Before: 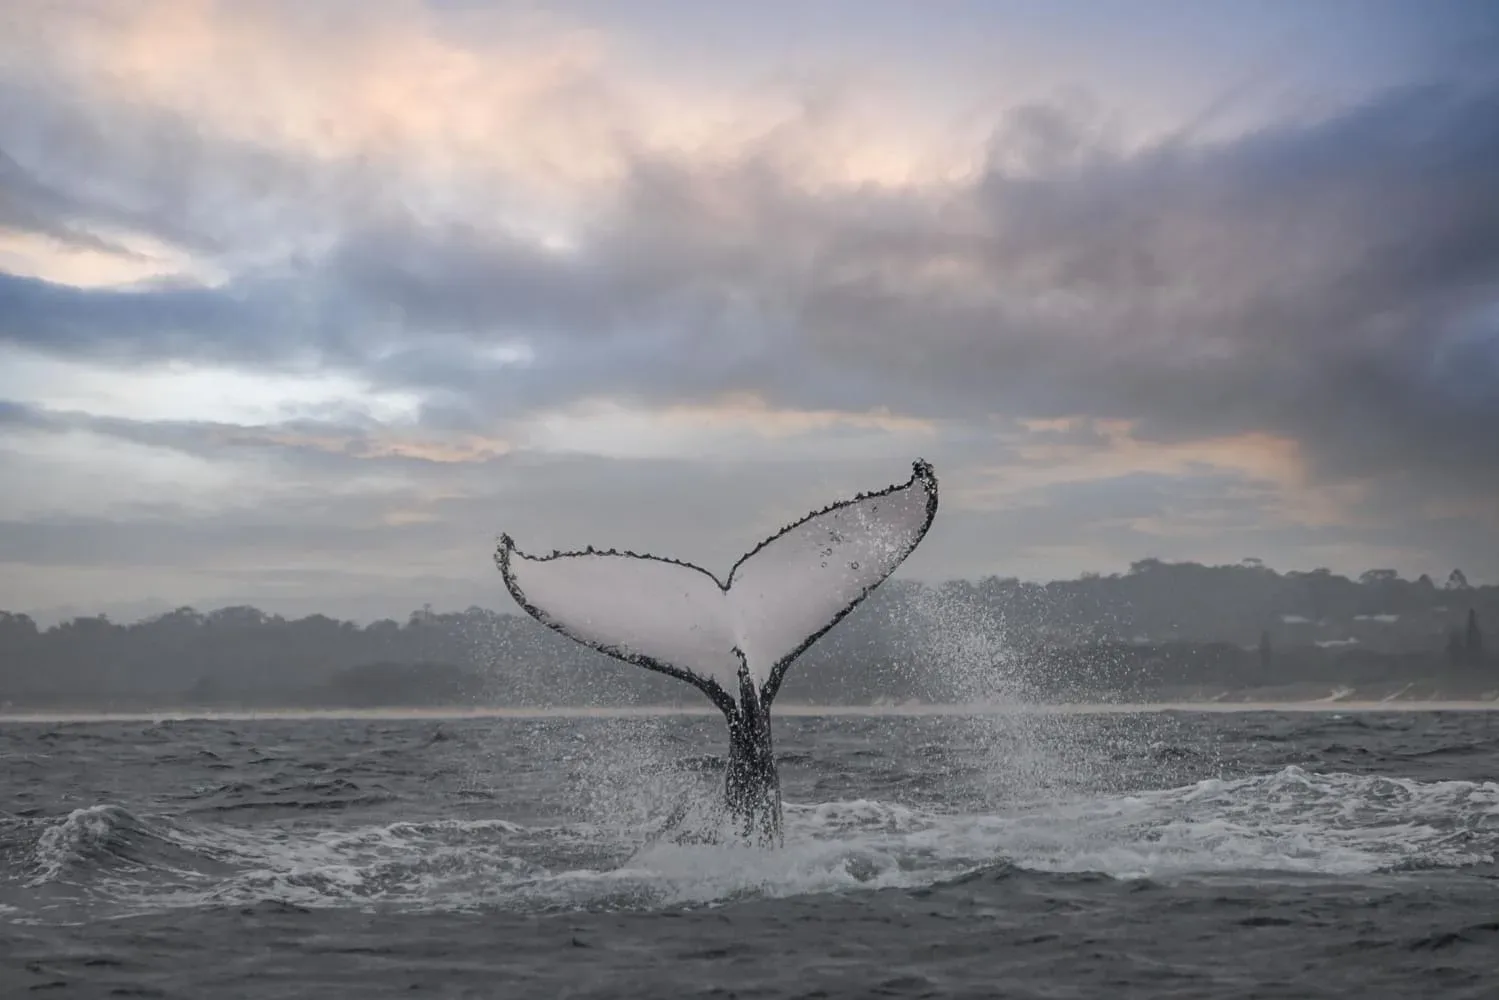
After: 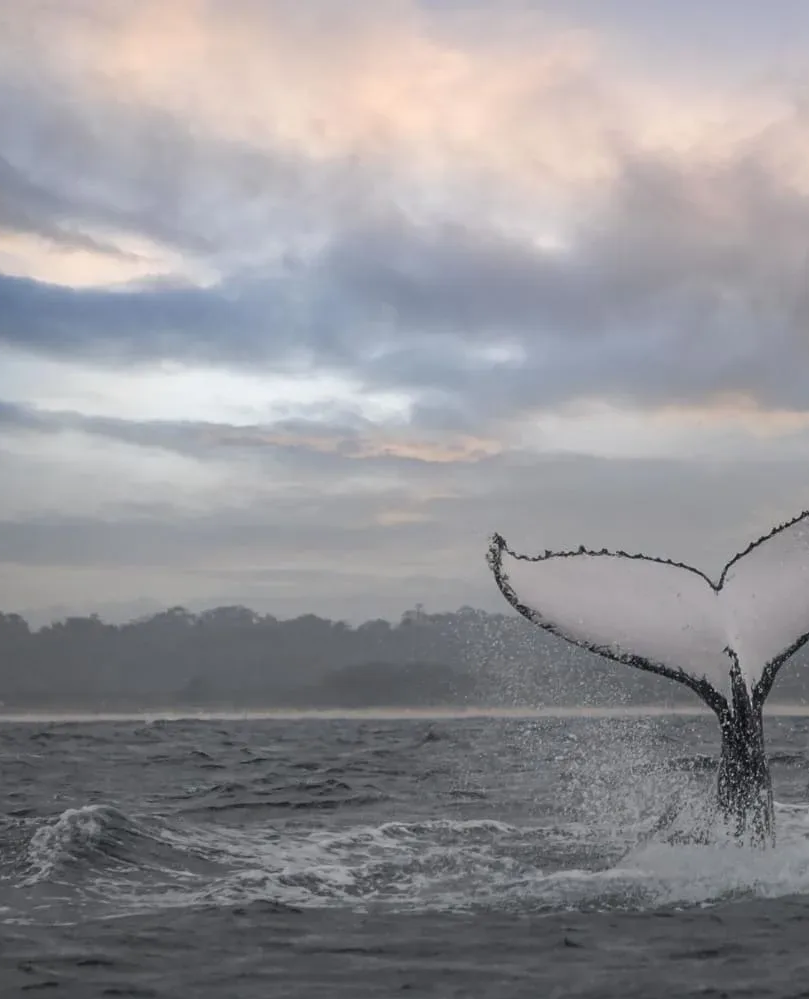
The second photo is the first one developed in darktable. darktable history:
crop: left 0.594%, right 45.426%, bottom 0.088%
